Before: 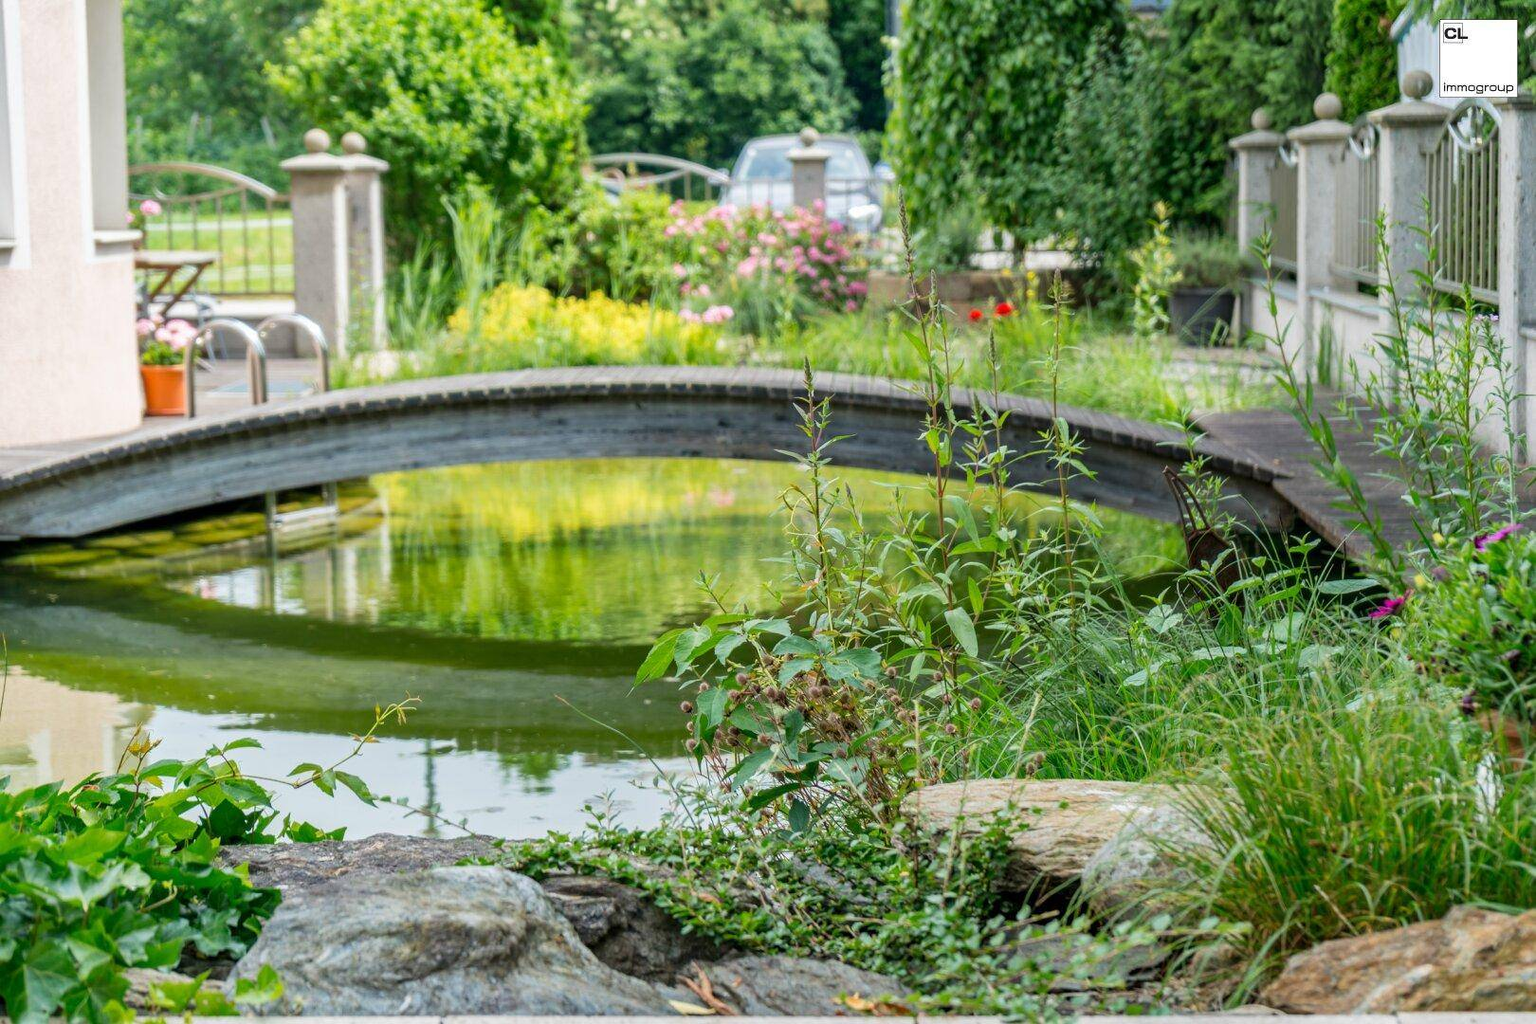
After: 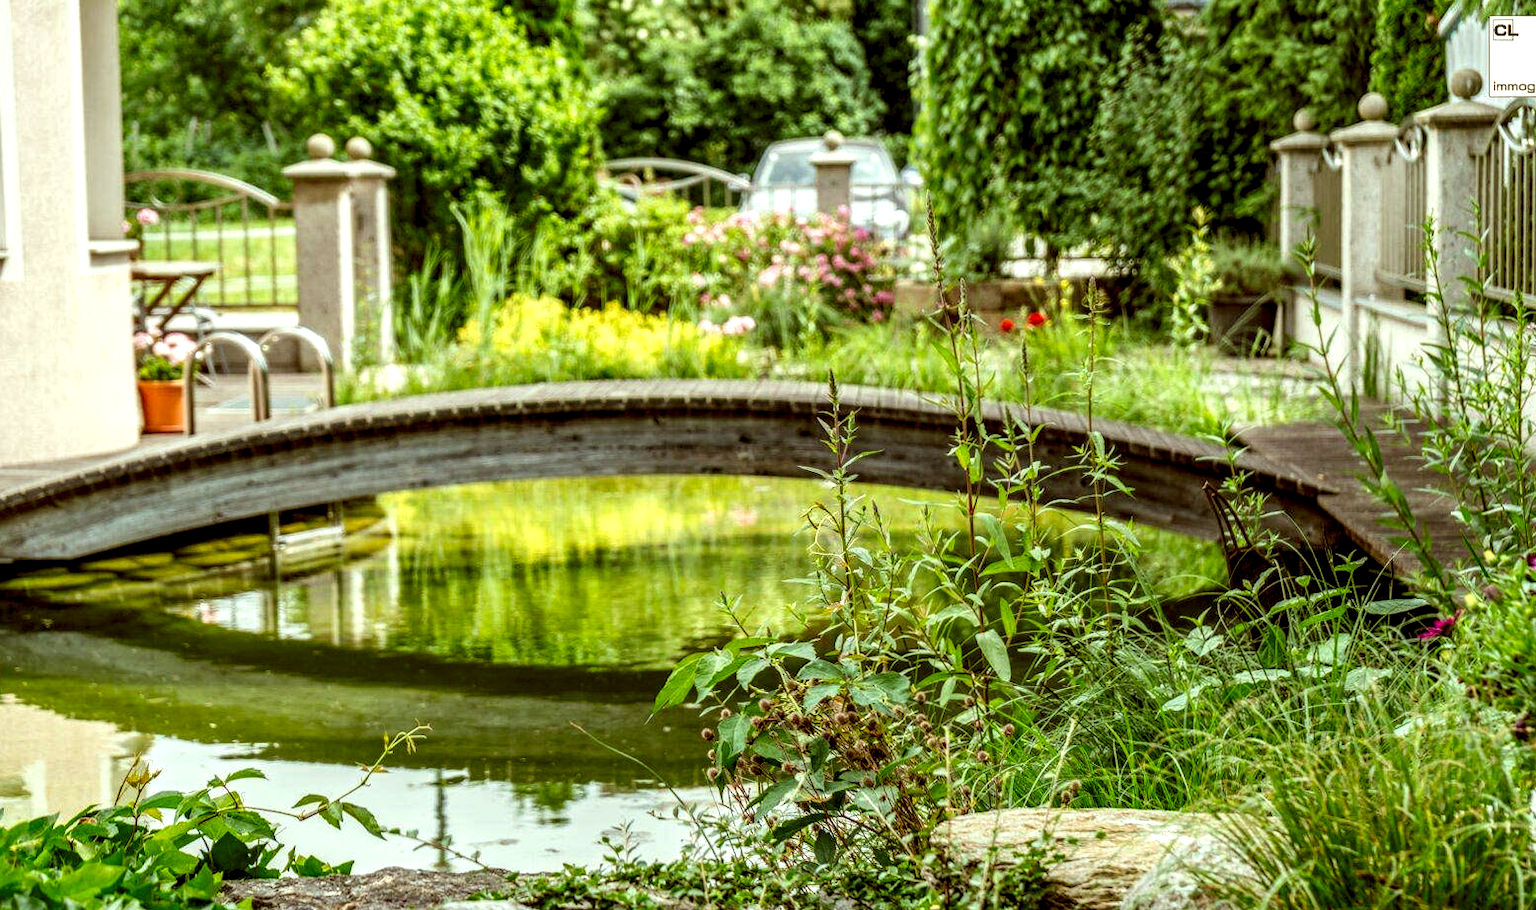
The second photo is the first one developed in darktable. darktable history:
color correction: highlights a* -5.94, highlights b* 9.48, shadows a* 10.12, shadows b* 23.94
local contrast: highlights 19%, detail 186%
crop and rotate: angle 0.2°, left 0.275%, right 3.127%, bottom 14.18%
